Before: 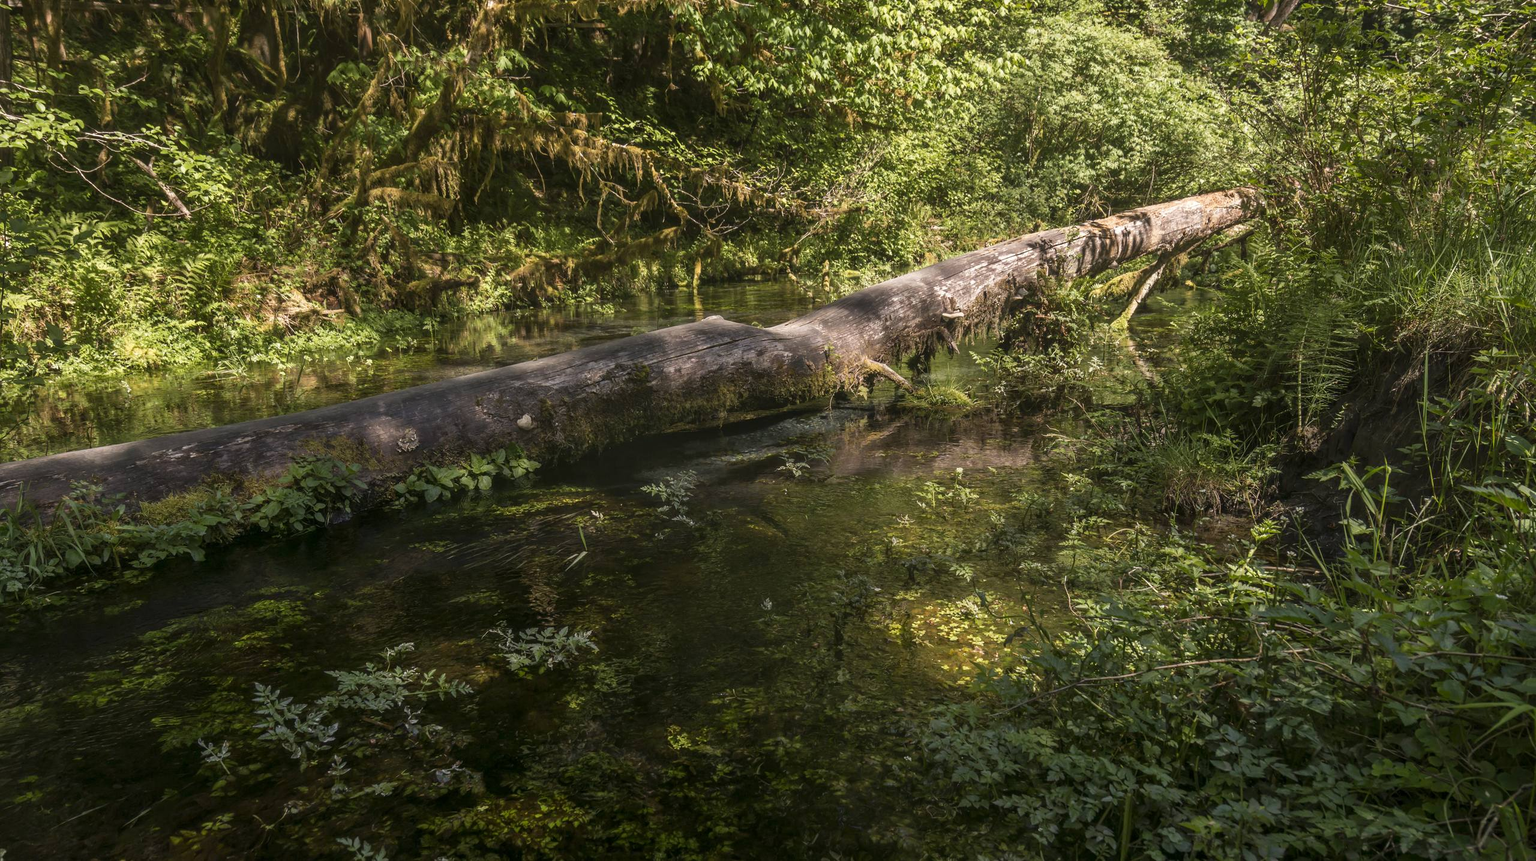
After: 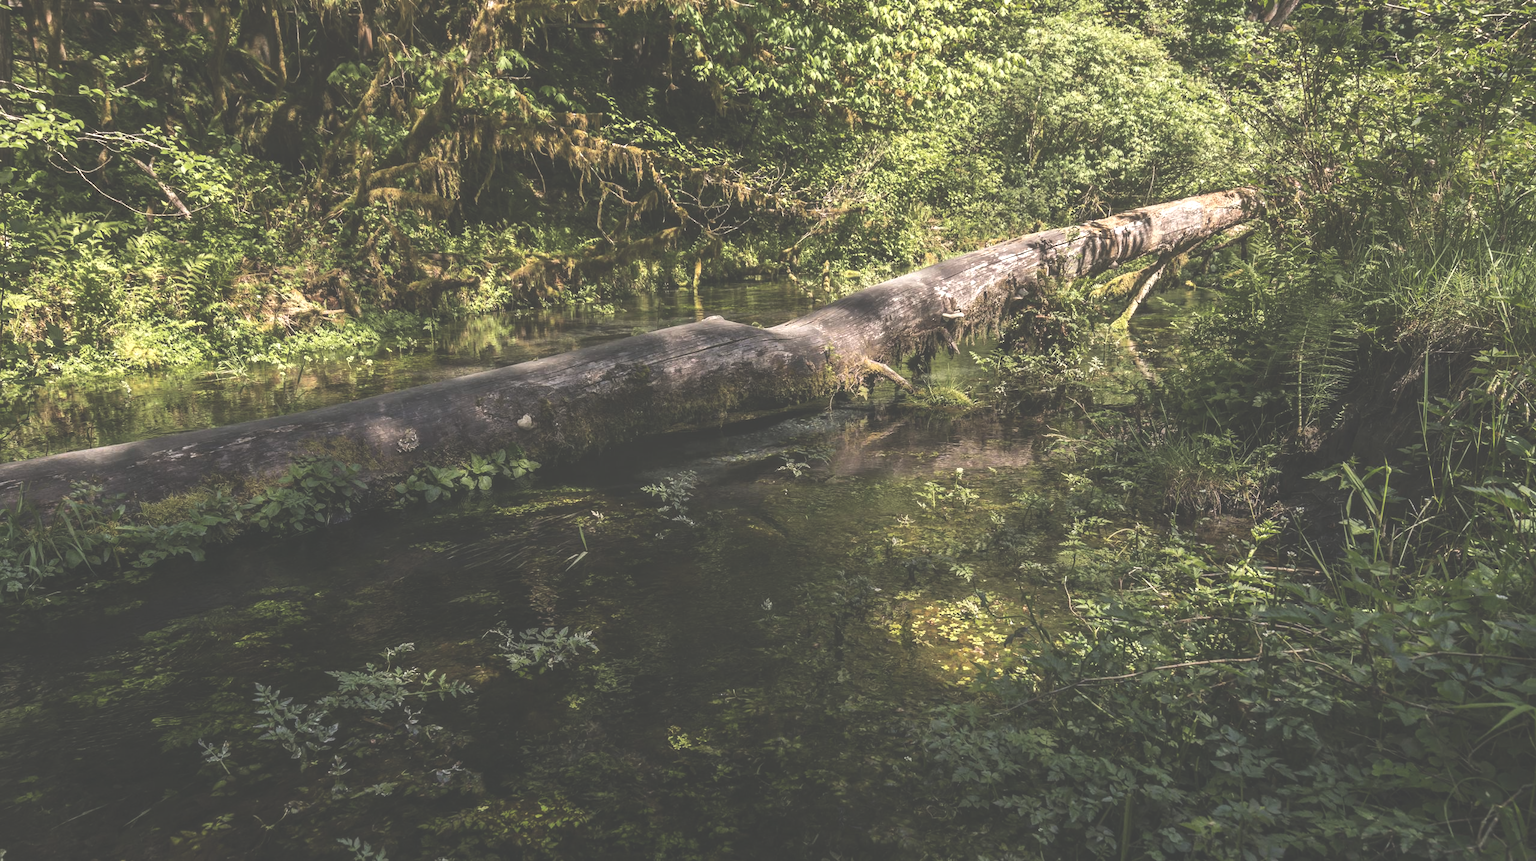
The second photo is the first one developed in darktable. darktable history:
exposure: black level correction -0.06, exposure -0.05 EV, compensate highlight preservation false
tone equalizer: -8 EV -0.432 EV, -7 EV -0.409 EV, -6 EV -0.337 EV, -5 EV -0.257 EV, -3 EV 0.248 EV, -2 EV 0.35 EV, -1 EV 0.4 EV, +0 EV 0.434 EV, edges refinement/feathering 500, mask exposure compensation -1.57 EV, preserve details no
